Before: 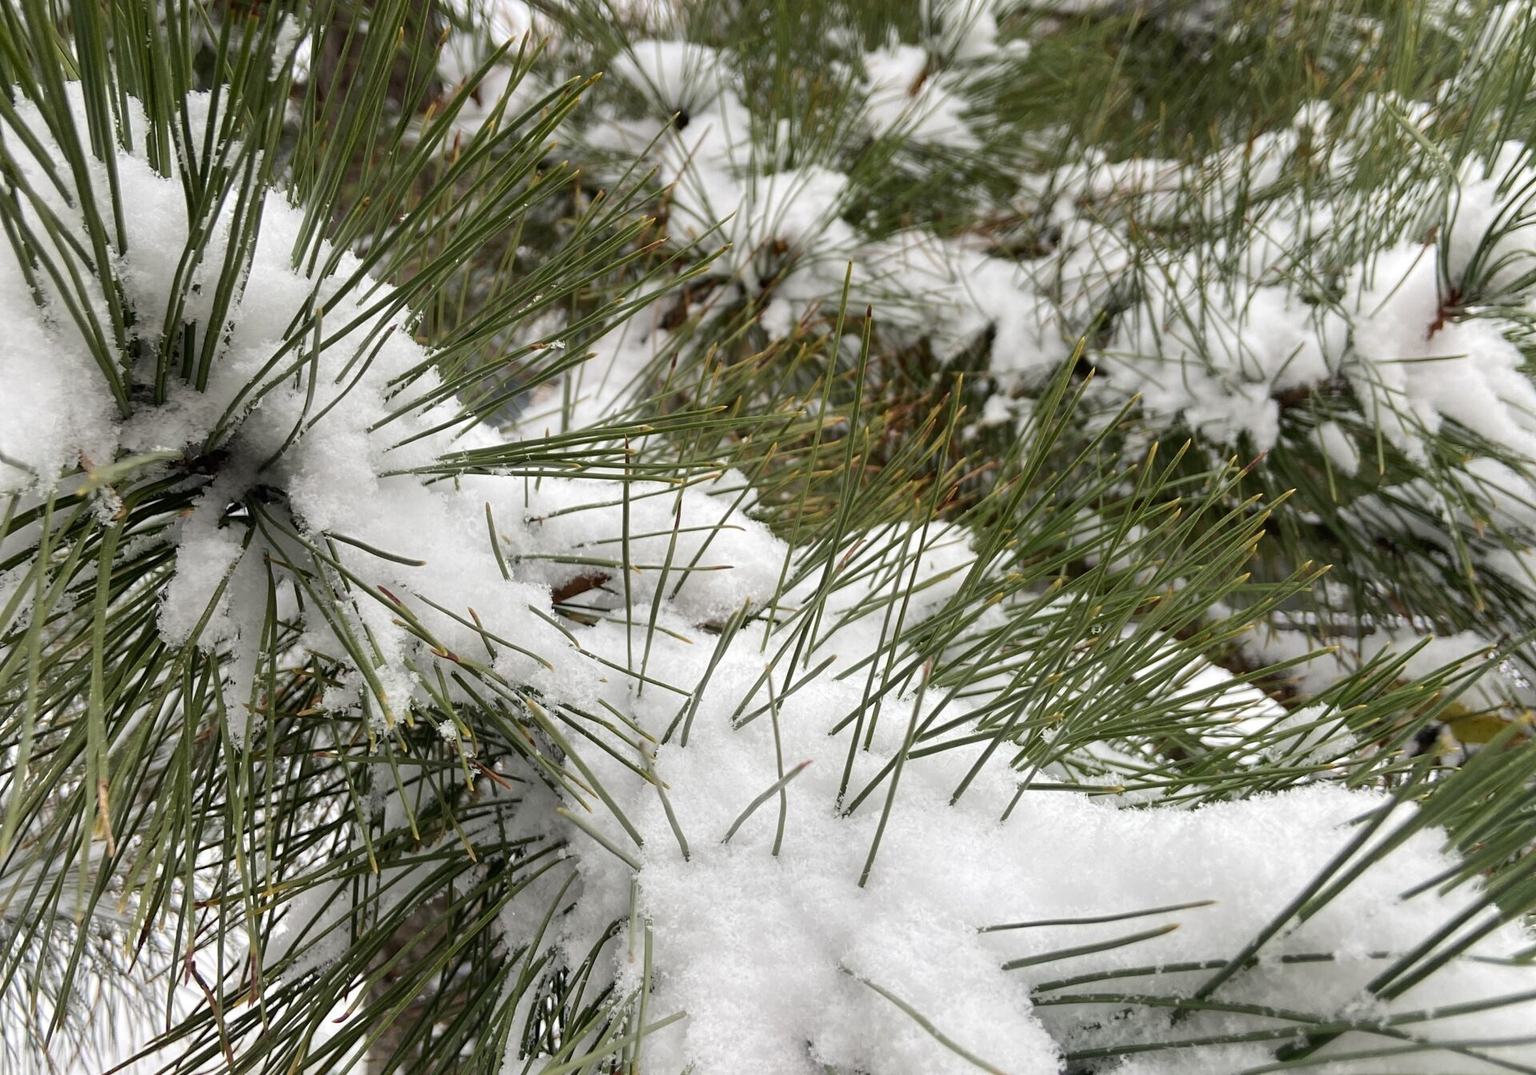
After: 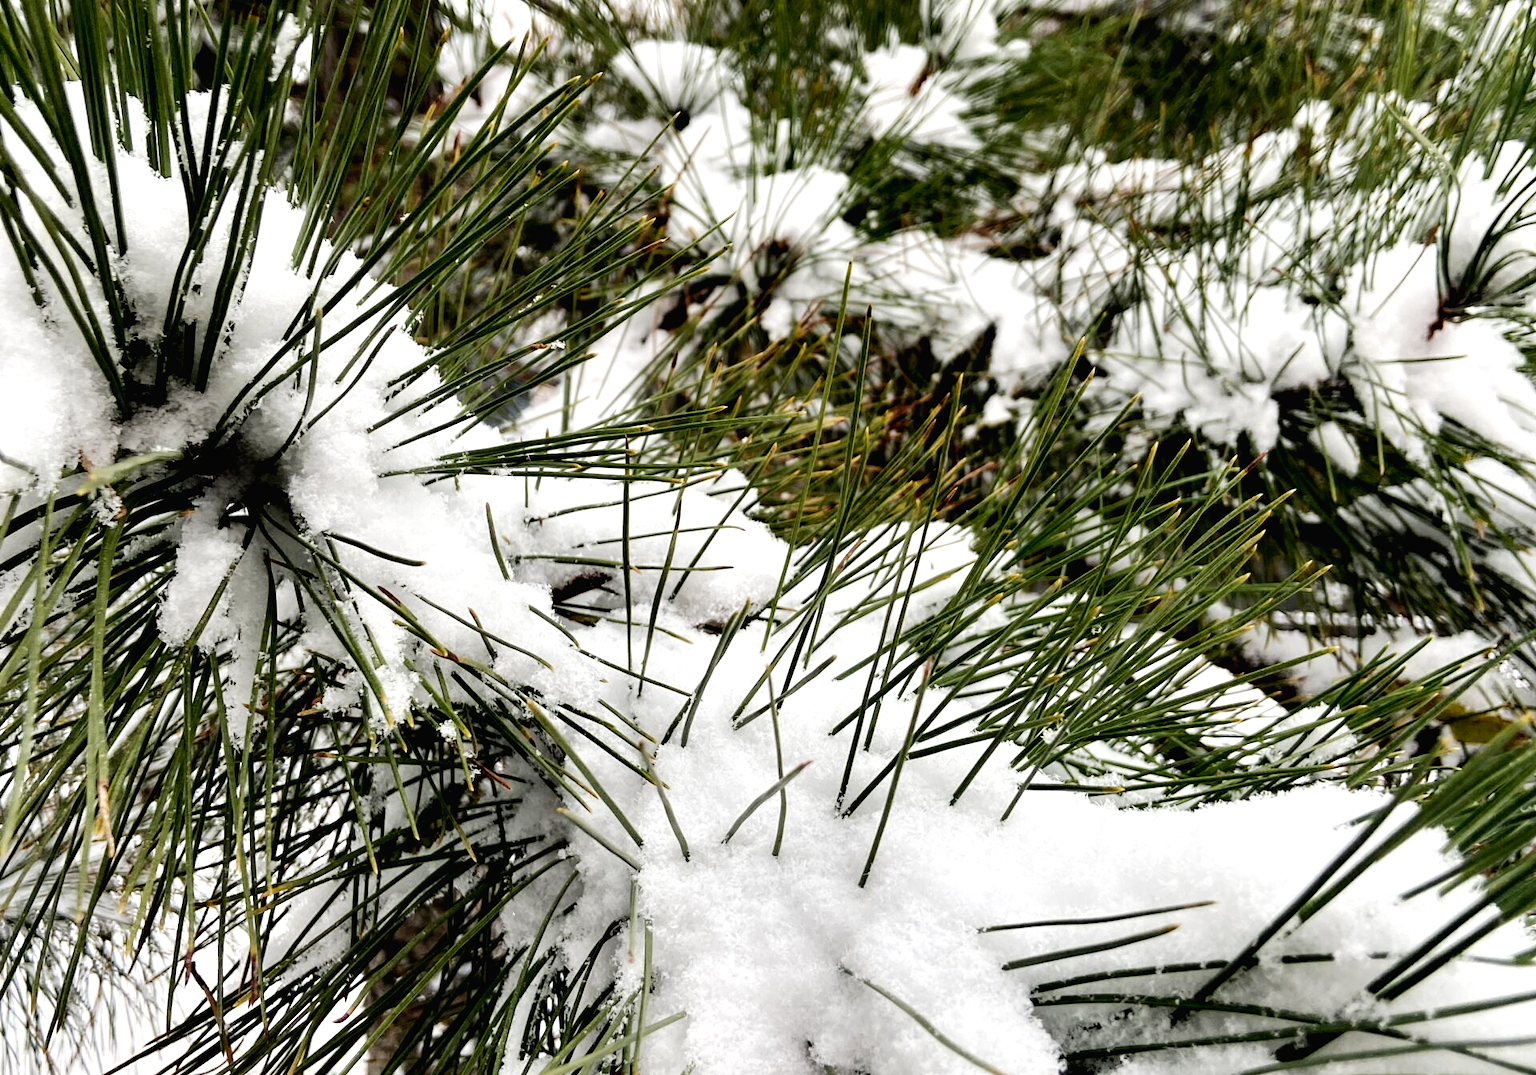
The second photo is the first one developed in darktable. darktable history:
contrast equalizer: octaves 7, y [[0.609, 0.611, 0.615, 0.613, 0.607, 0.603], [0.504, 0.498, 0.496, 0.499, 0.506, 0.516], [0 ×6], [0 ×6], [0 ×6]]
color zones: curves: ch0 [(0.068, 0.464) (0.25, 0.5) (0.48, 0.508) (0.75, 0.536) (0.886, 0.476) (0.967, 0.456)]; ch1 [(0.066, 0.456) (0.25, 0.5) (0.616, 0.508) (0.746, 0.56) (0.934, 0.444)]
color correction: highlights b* 0.019
tone curve: curves: ch0 [(0, 0.013) (0.054, 0.018) (0.205, 0.191) (0.289, 0.292) (0.39, 0.424) (0.493, 0.551) (0.666, 0.743) (0.795, 0.841) (1, 0.998)]; ch1 [(0, 0) (0.385, 0.343) (0.439, 0.415) (0.494, 0.495) (0.501, 0.501) (0.51, 0.509) (0.54, 0.552) (0.586, 0.614) (0.66, 0.706) (0.783, 0.804) (1, 1)]; ch2 [(0, 0) (0.32, 0.281) (0.403, 0.399) (0.441, 0.428) (0.47, 0.469) (0.498, 0.496) (0.524, 0.538) (0.566, 0.579) (0.633, 0.665) (0.7, 0.711) (1, 1)], preserve colors none
